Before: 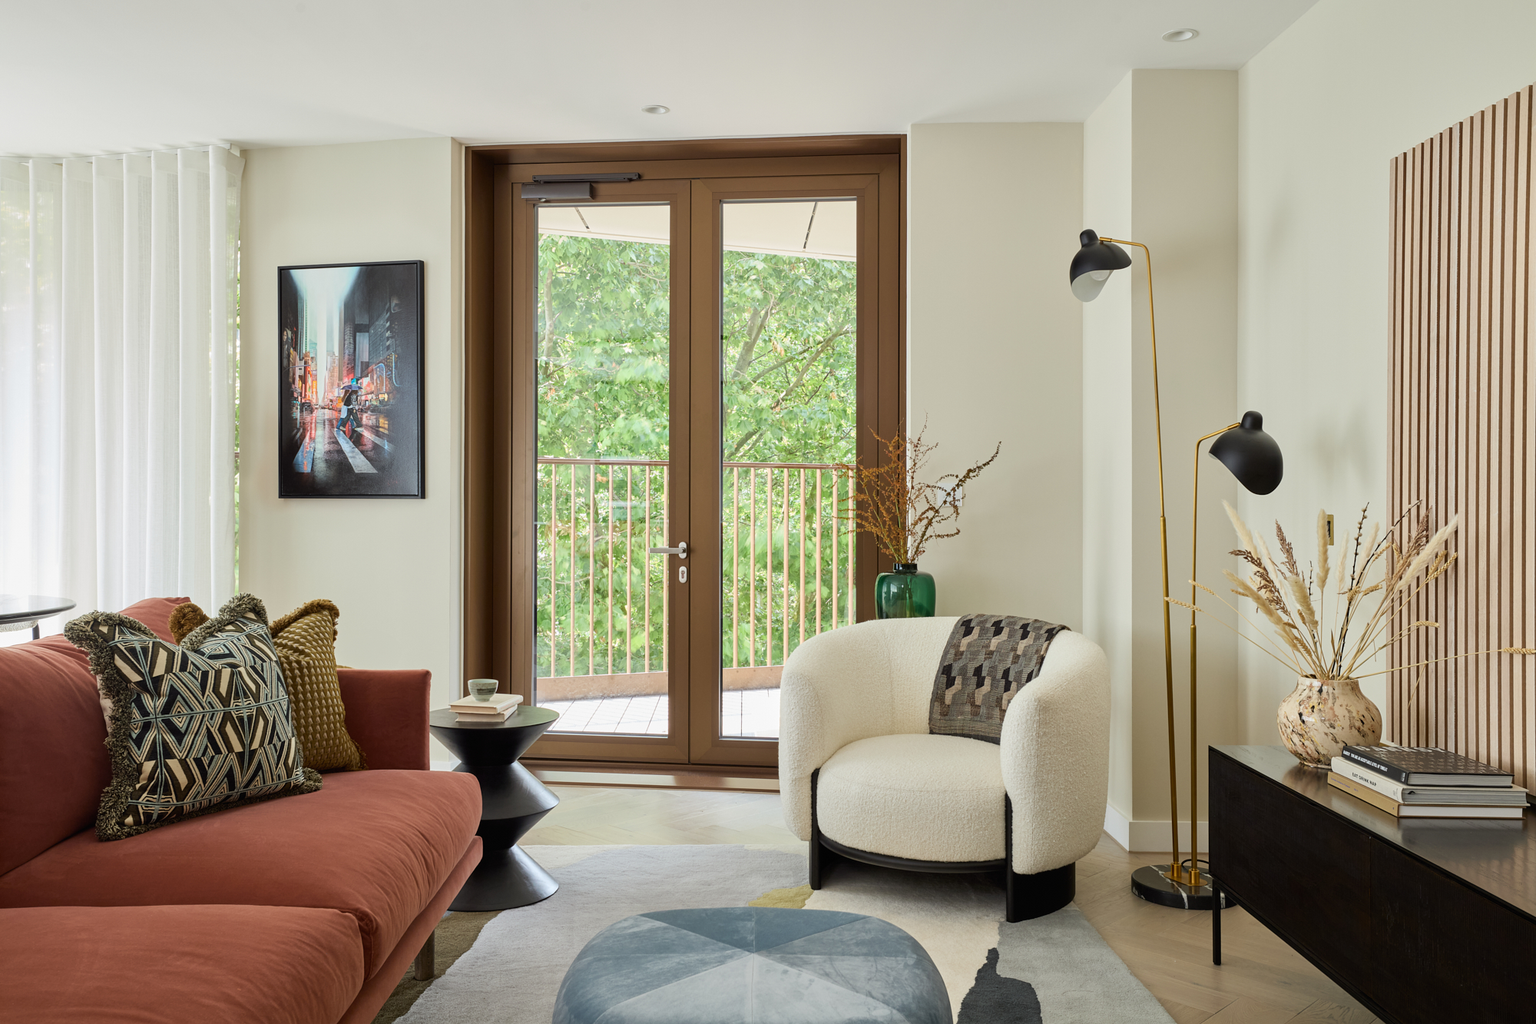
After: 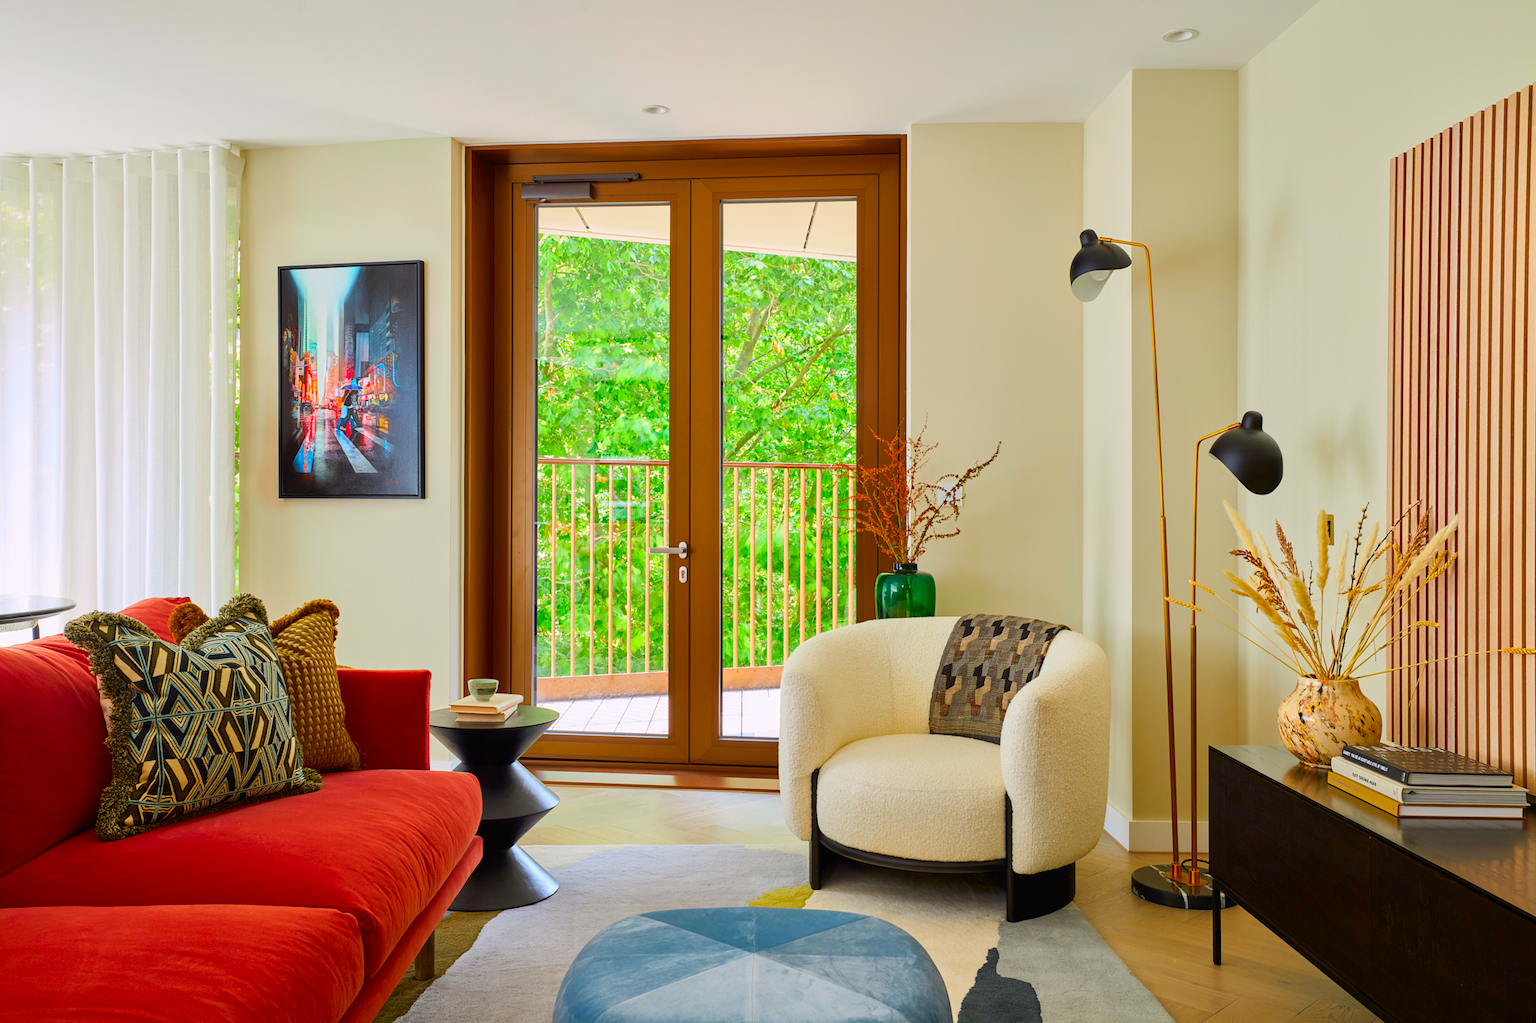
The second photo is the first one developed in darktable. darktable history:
color correction: highlights a* 1.54, highlights b* -1.88, saturation 2.44
